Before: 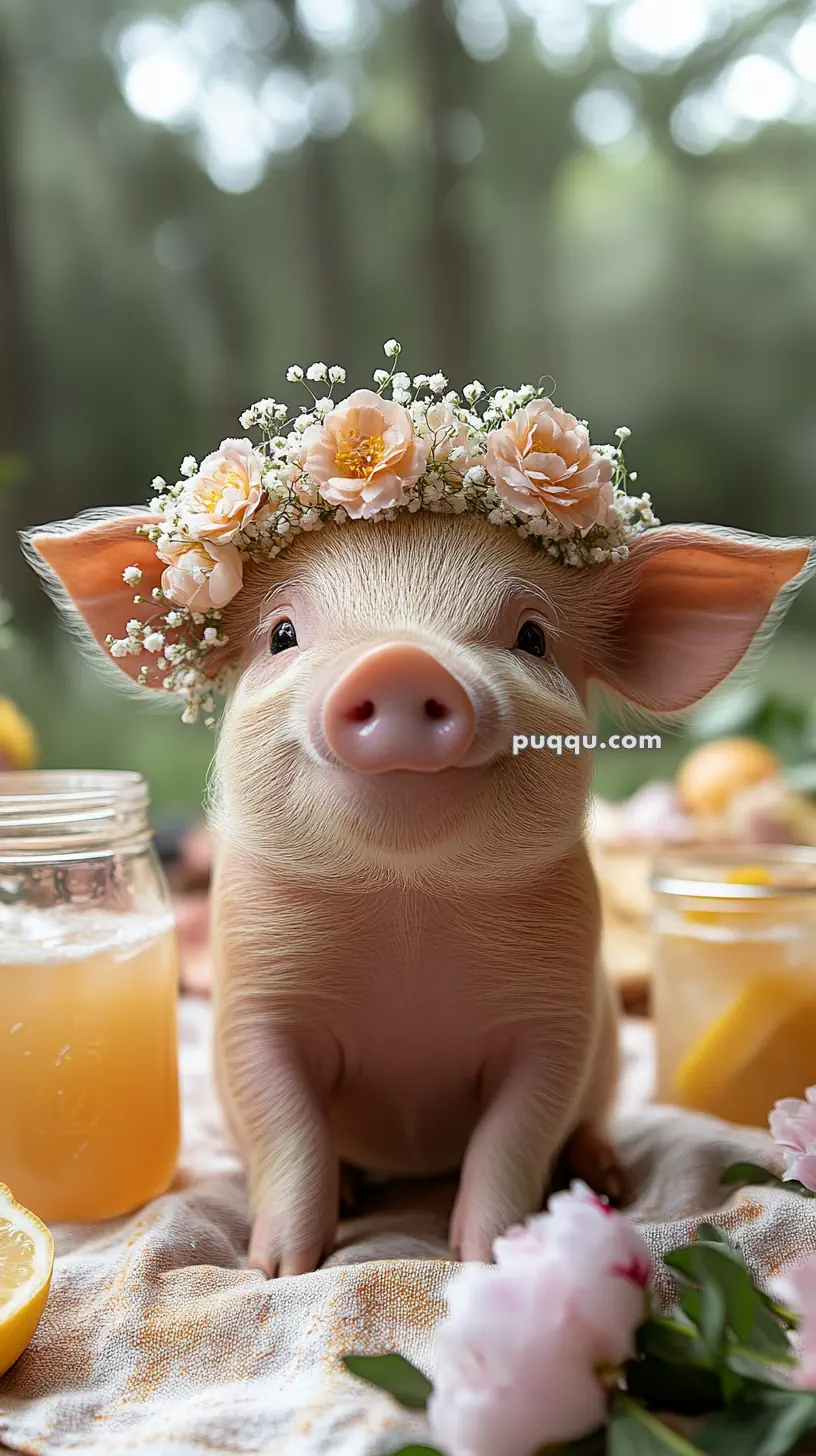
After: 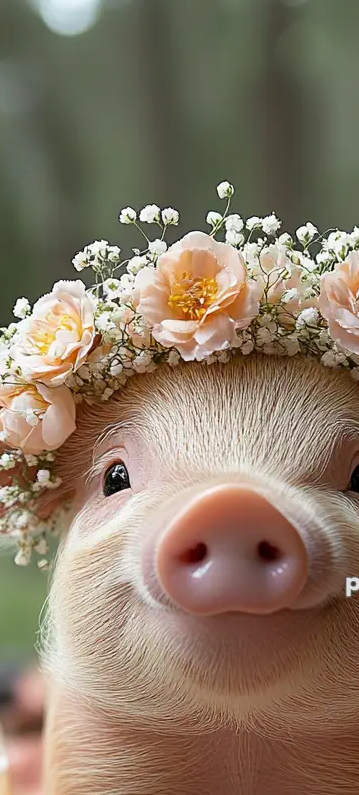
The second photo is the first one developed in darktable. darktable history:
crop: left 20.48%, top 10.887%, right 35.407%, bottom 34.499%
